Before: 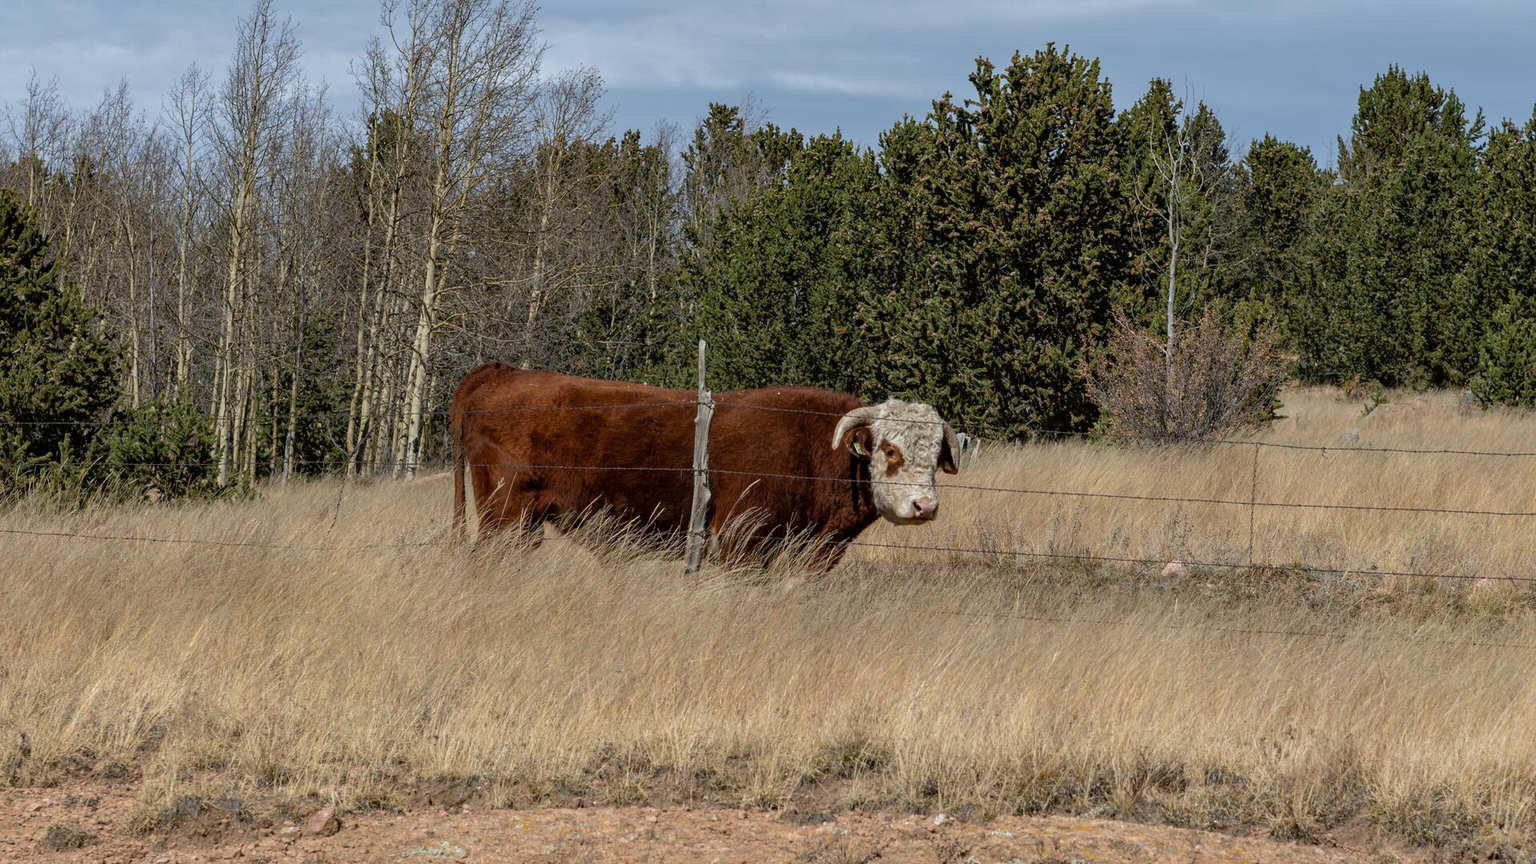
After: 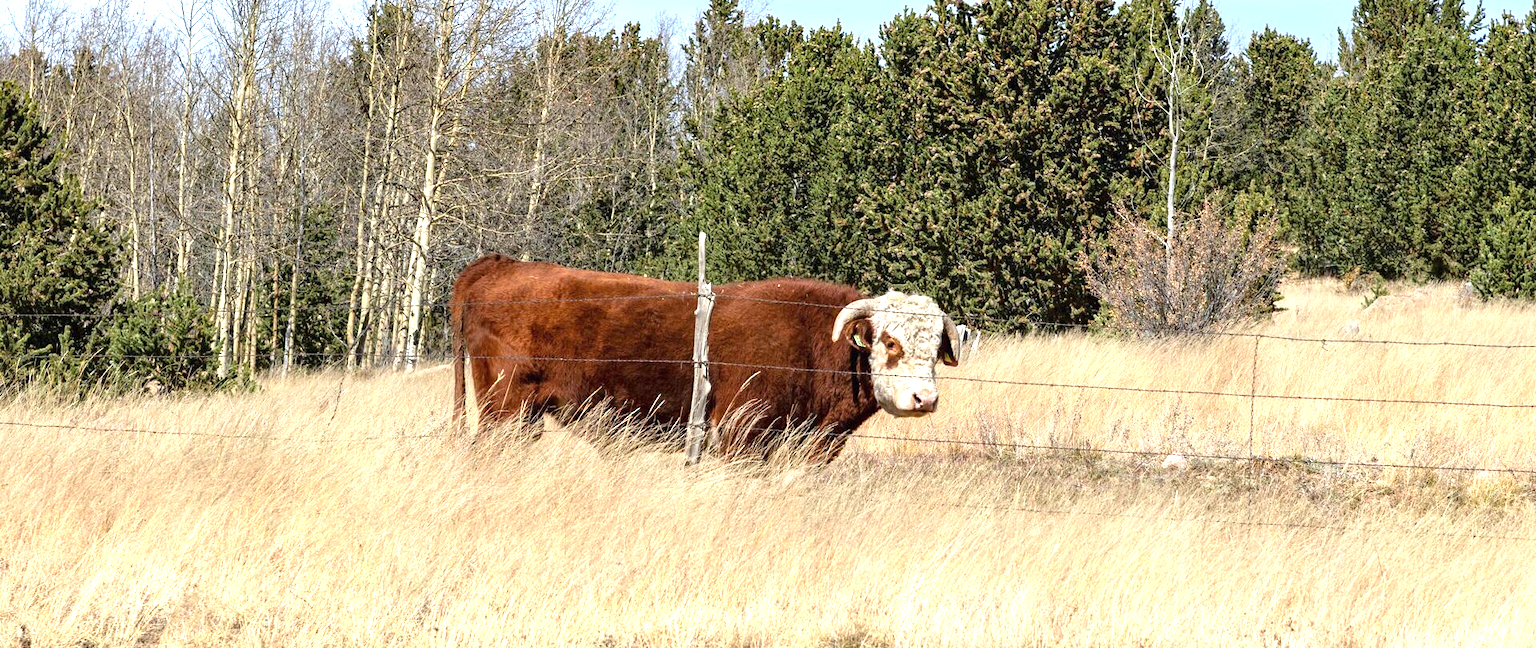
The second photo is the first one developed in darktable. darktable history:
tone equalizer: on, module defaults
crop and rotate: top 12.5%, bottom 12.5%
exposure: black level correction 0, exposure 1.625 EV, compensate exposure bias true, compensate highlight preservation false
